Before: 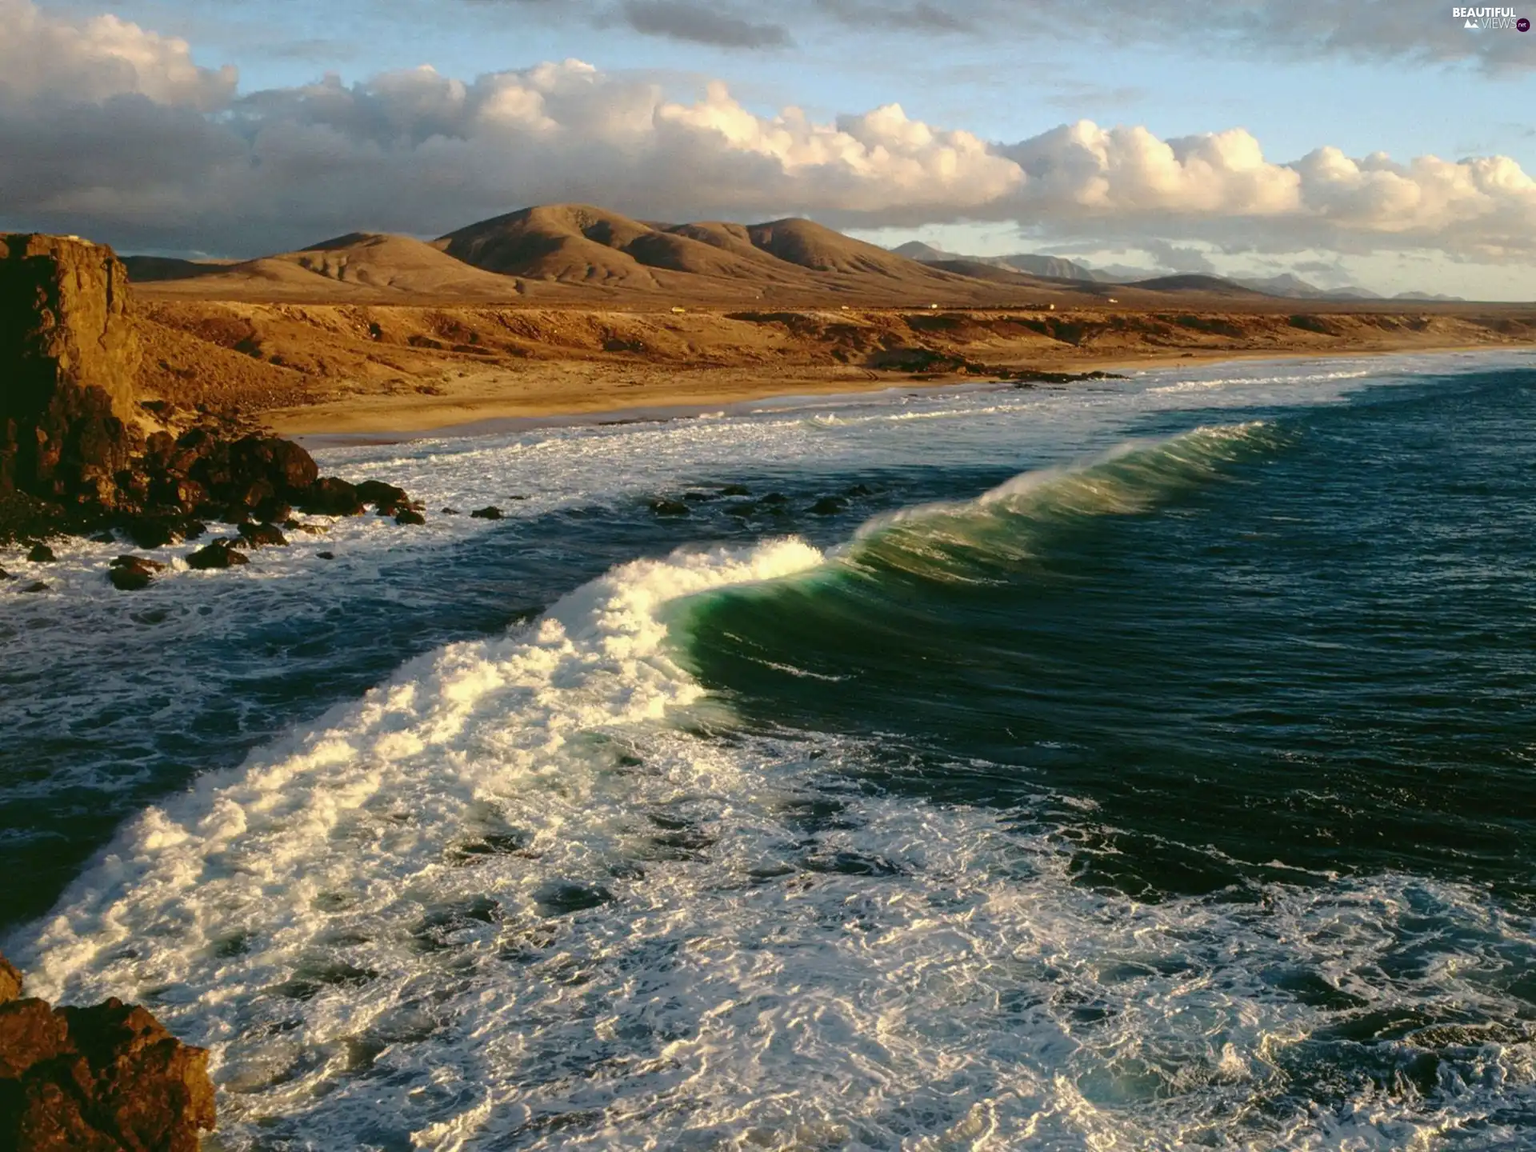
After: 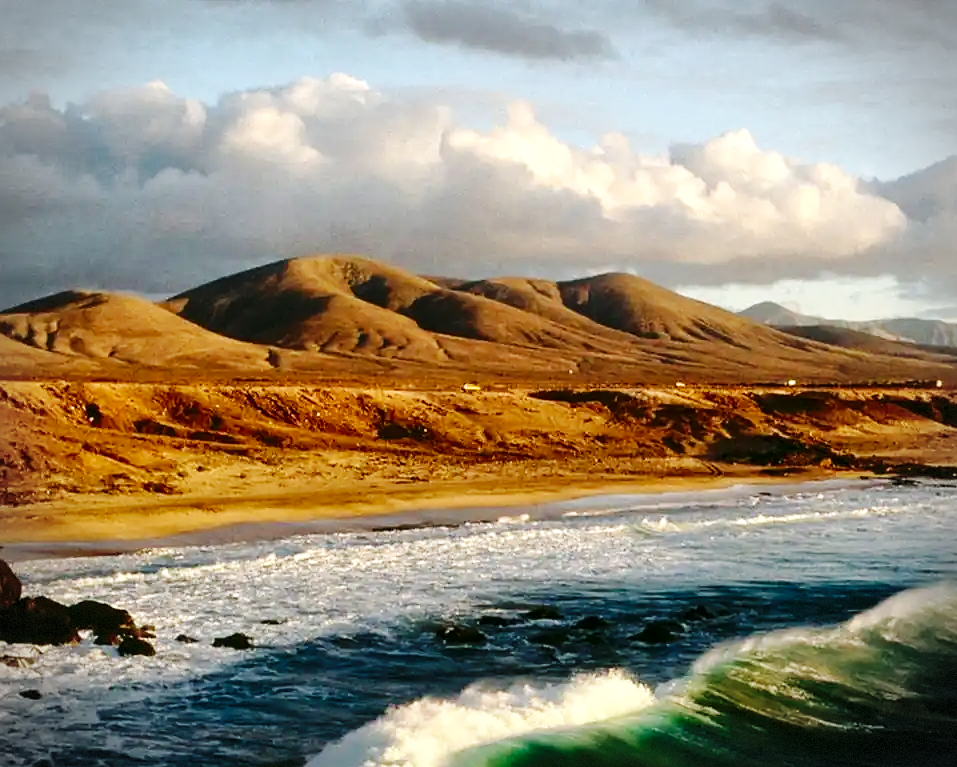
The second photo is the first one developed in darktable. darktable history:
crop: left 19.631%, right 30.48%, bottom 46.719%
local contrast: mode bilateral grid, contrast 19, coarseness 50, detail 141%, midtone range 0.2
sharpen: radius 1.453, amount 0.396, threshold 1.434
vignetting: dithering 8-bit output
base curve: curves: ch0 [(0, 0) (0.036, 0.025) (0.121, 0.166) (0.206, 0.329) (0.605, 0.79) (1, 1)], preserve colors none
